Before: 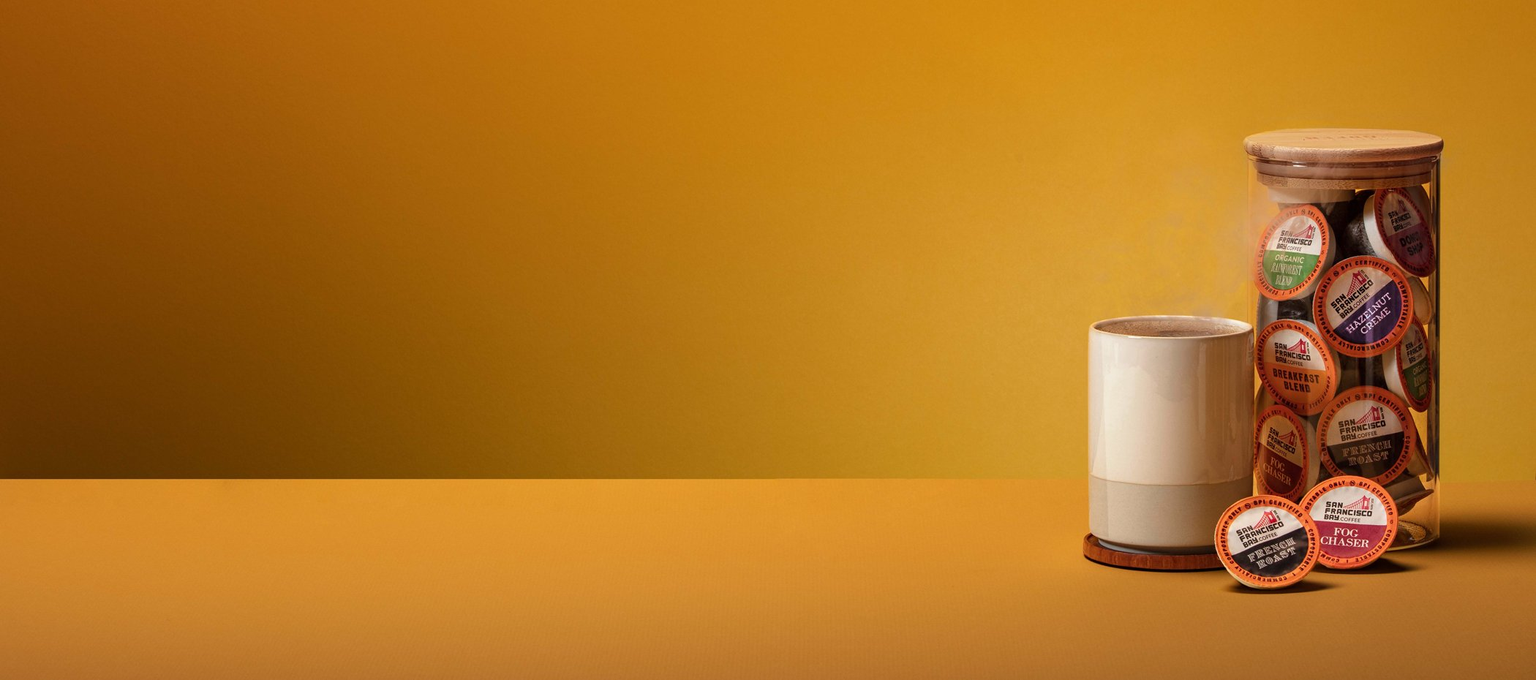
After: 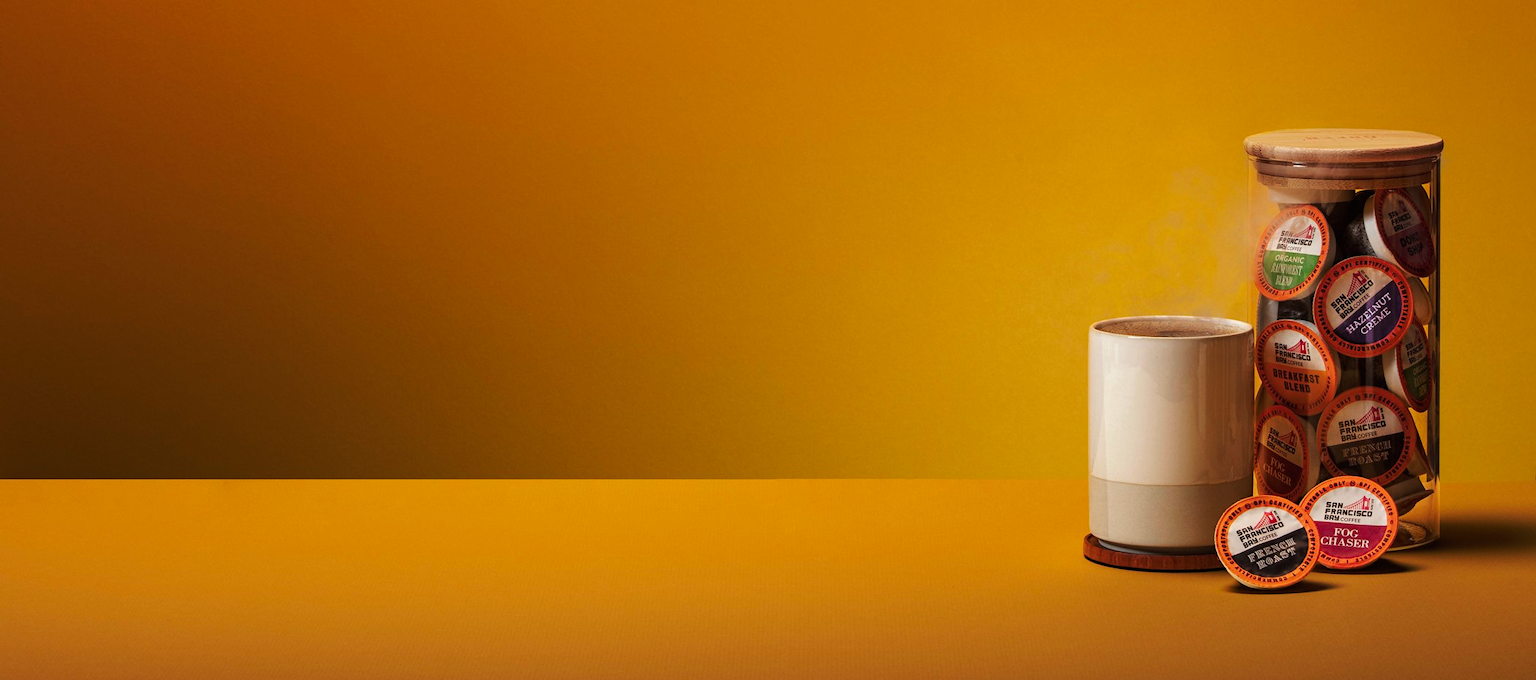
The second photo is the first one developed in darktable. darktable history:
tone curve: curves: ch0 [(0, 0) (0.003, 0.006) (0.011, 0.01) (0.025, 0.017) (0.044, 0.029) (0.069, 0.043) (0.1, 0.064) (0.136, 0.091) (0.177, 0.128) (0.224, 0.162) (0.277, 0.206) (0.335, 0.258) (0.399, 0.324) (0.468, 0.404) (0.543, 0.499) (0.623, 0.595) (0.709, 0.693) (0.801, 0.786) (0.898, 0.883) (1, 1)], preserve colors none
